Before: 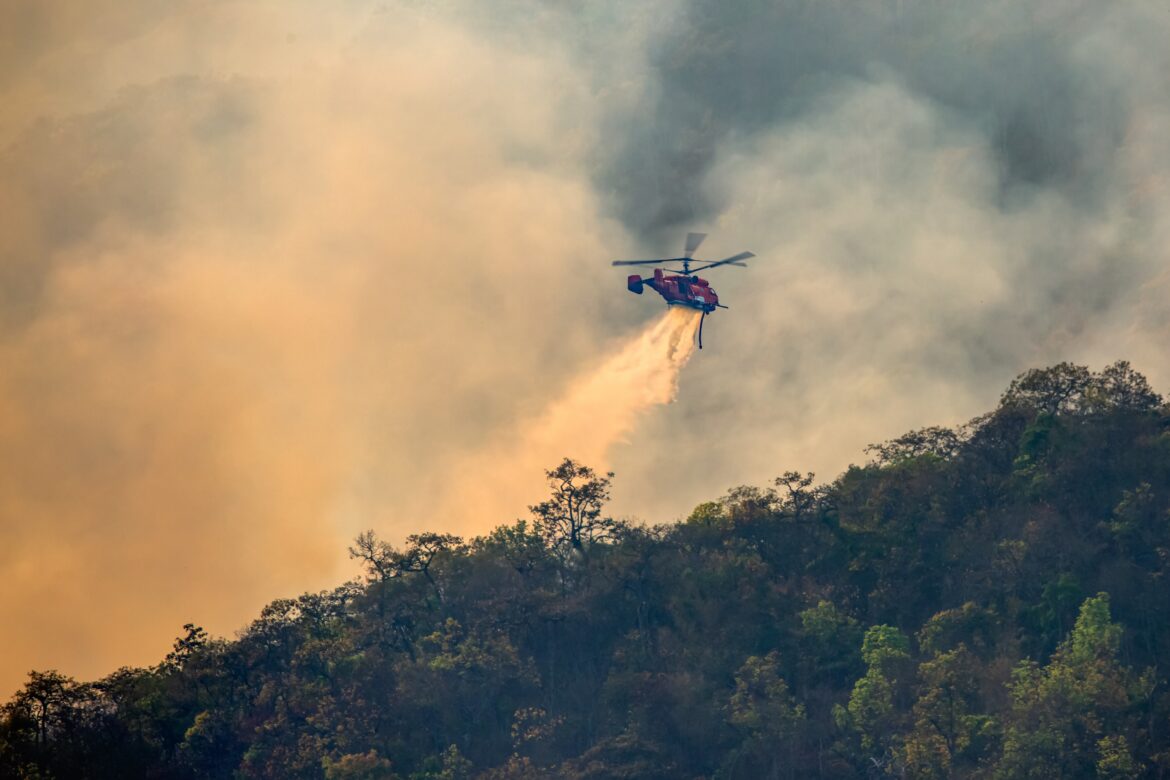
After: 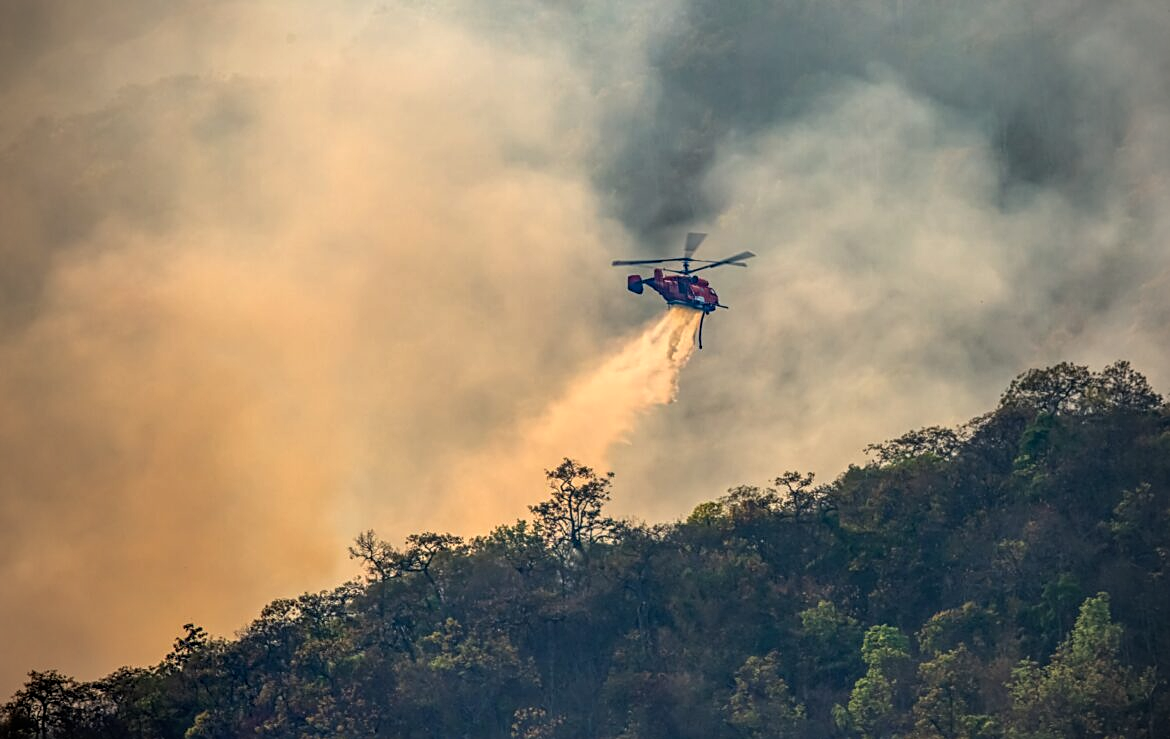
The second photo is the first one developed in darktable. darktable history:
sharpen: on, module defaults
crop and rotate: top 0.003%, bottom 5.207%
vignetting: on, module defaults
local contrast: on, module defaults
